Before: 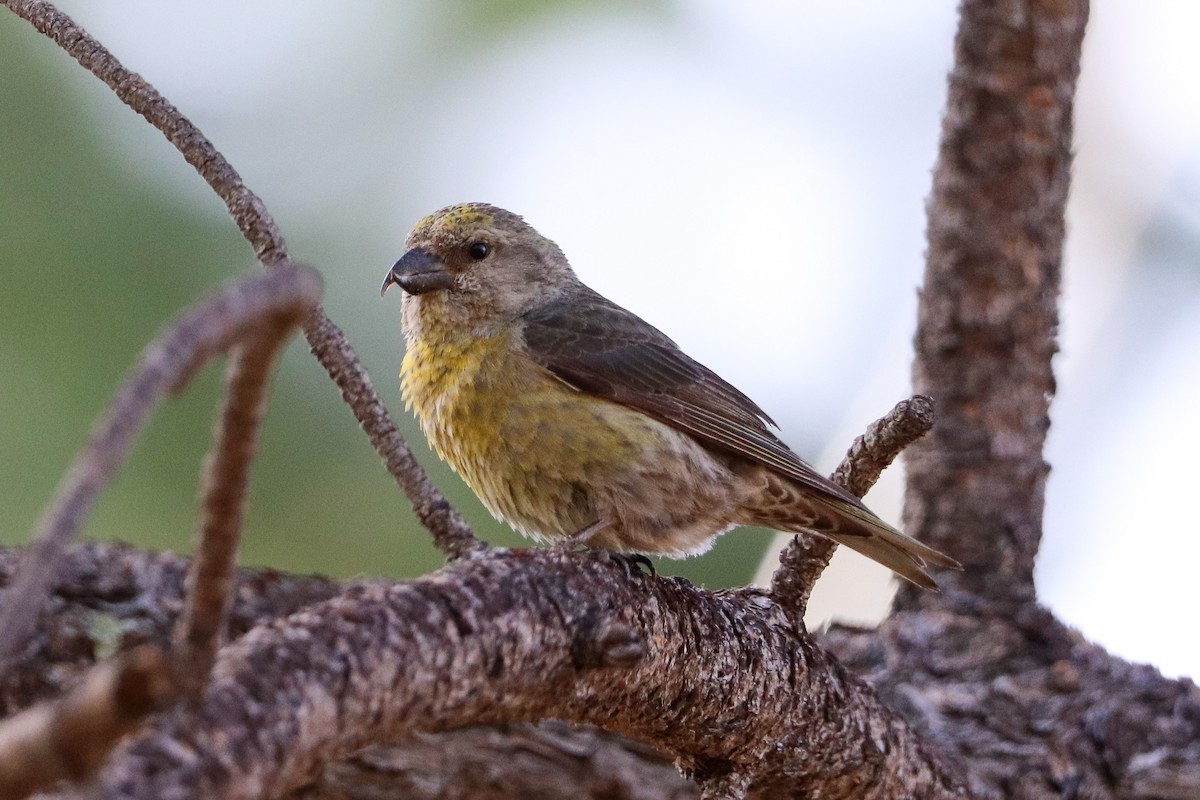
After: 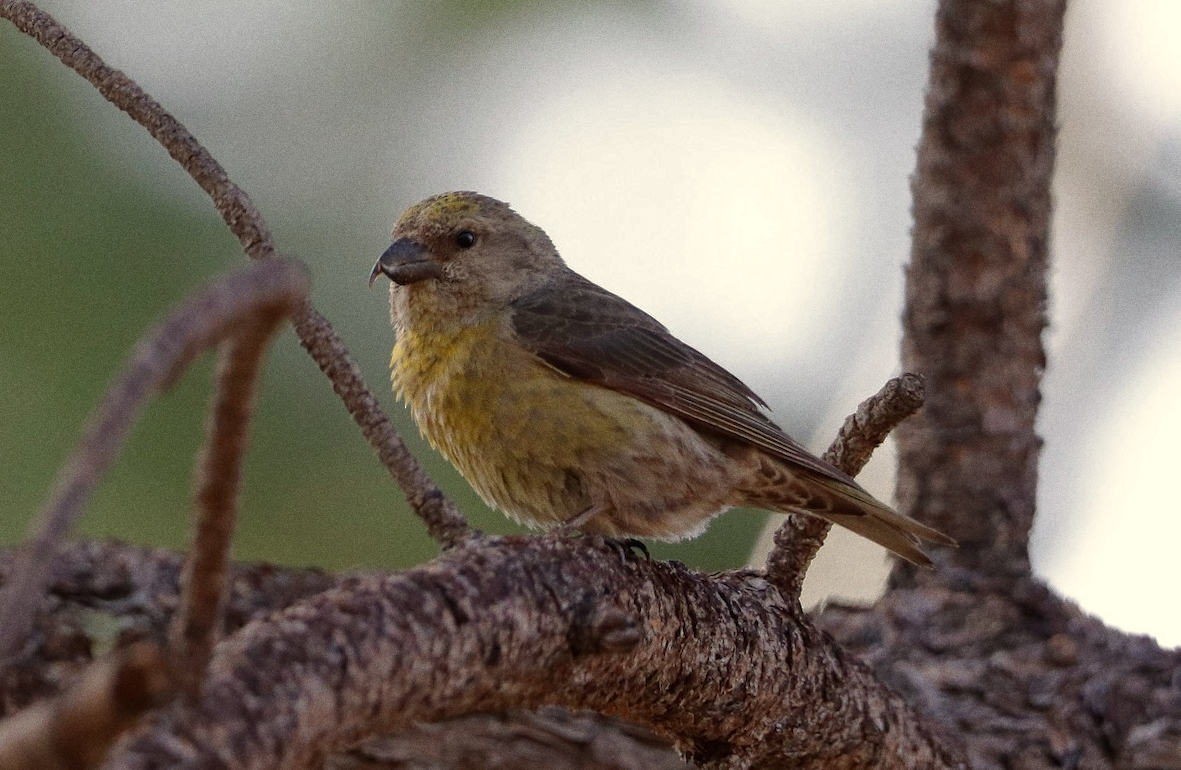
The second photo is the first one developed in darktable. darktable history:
white balance: red 1.029, blue 0.92
base curve: curves: ch0 [(0, 0) (0.826, 0.587) (1, 1)]
rotate and perspective: rotation -1.42°, crop left 0.016, crop right 0.984, crop top 0.035, crop bottom 0.965
grain: coarseness 0.09 ISO
